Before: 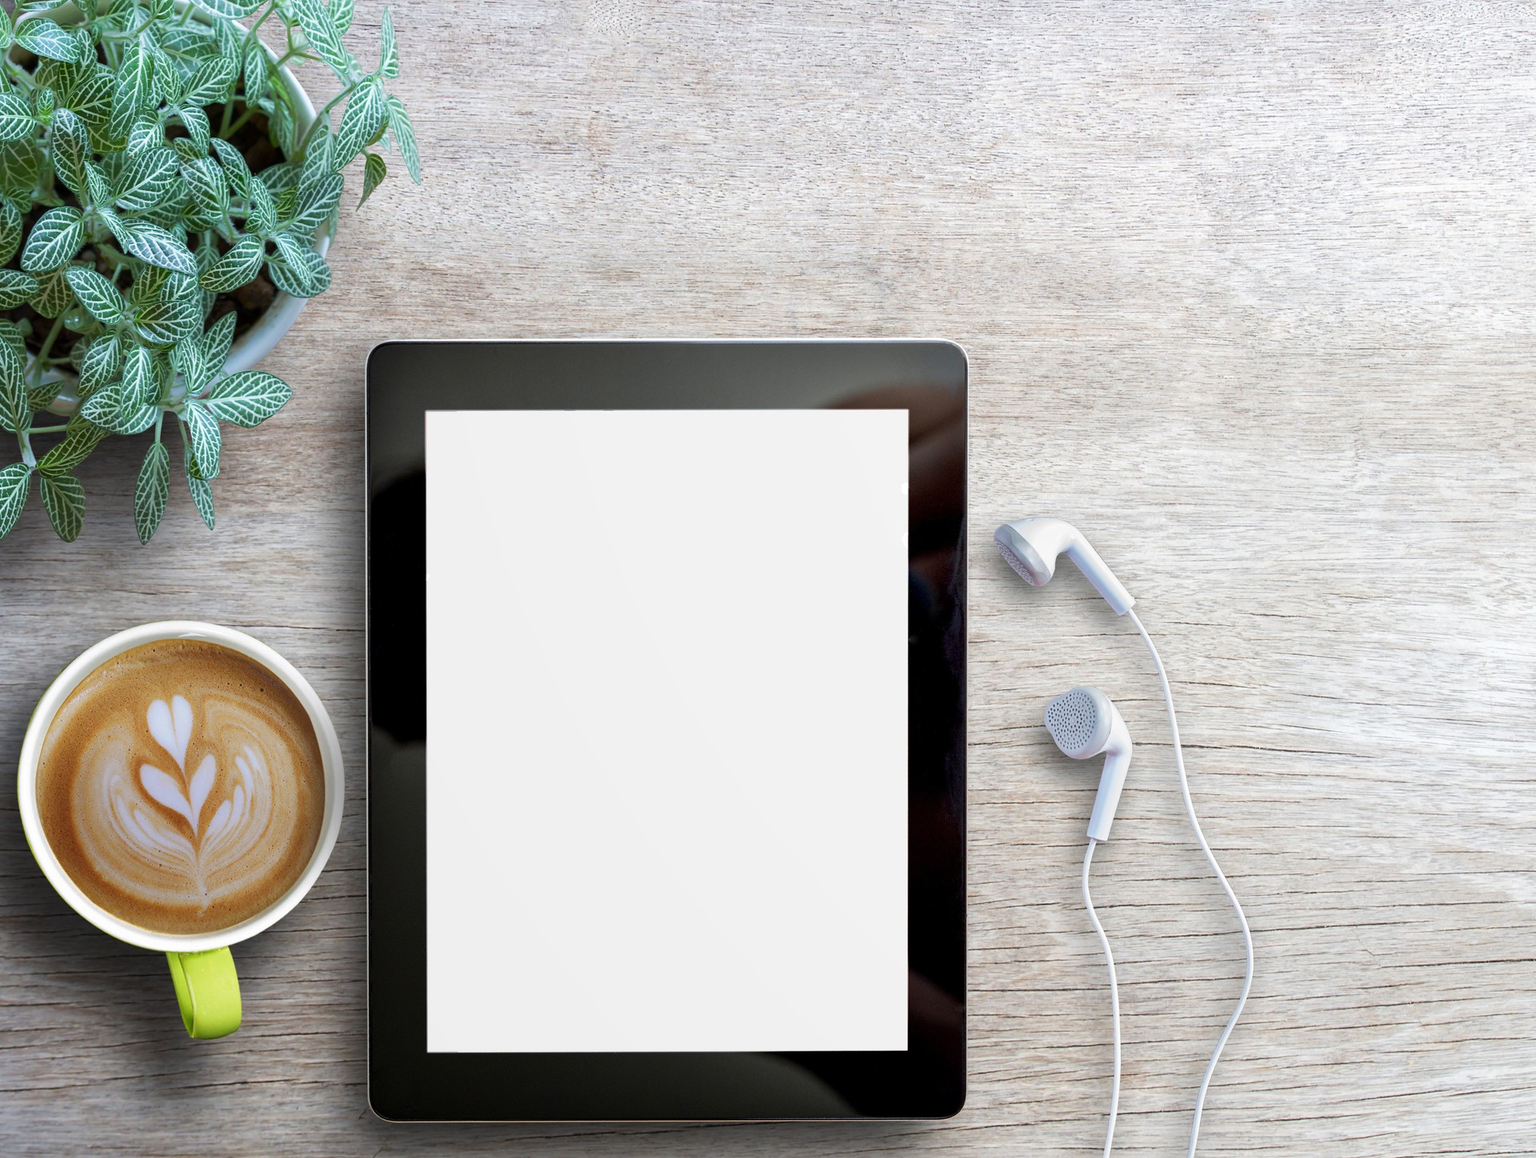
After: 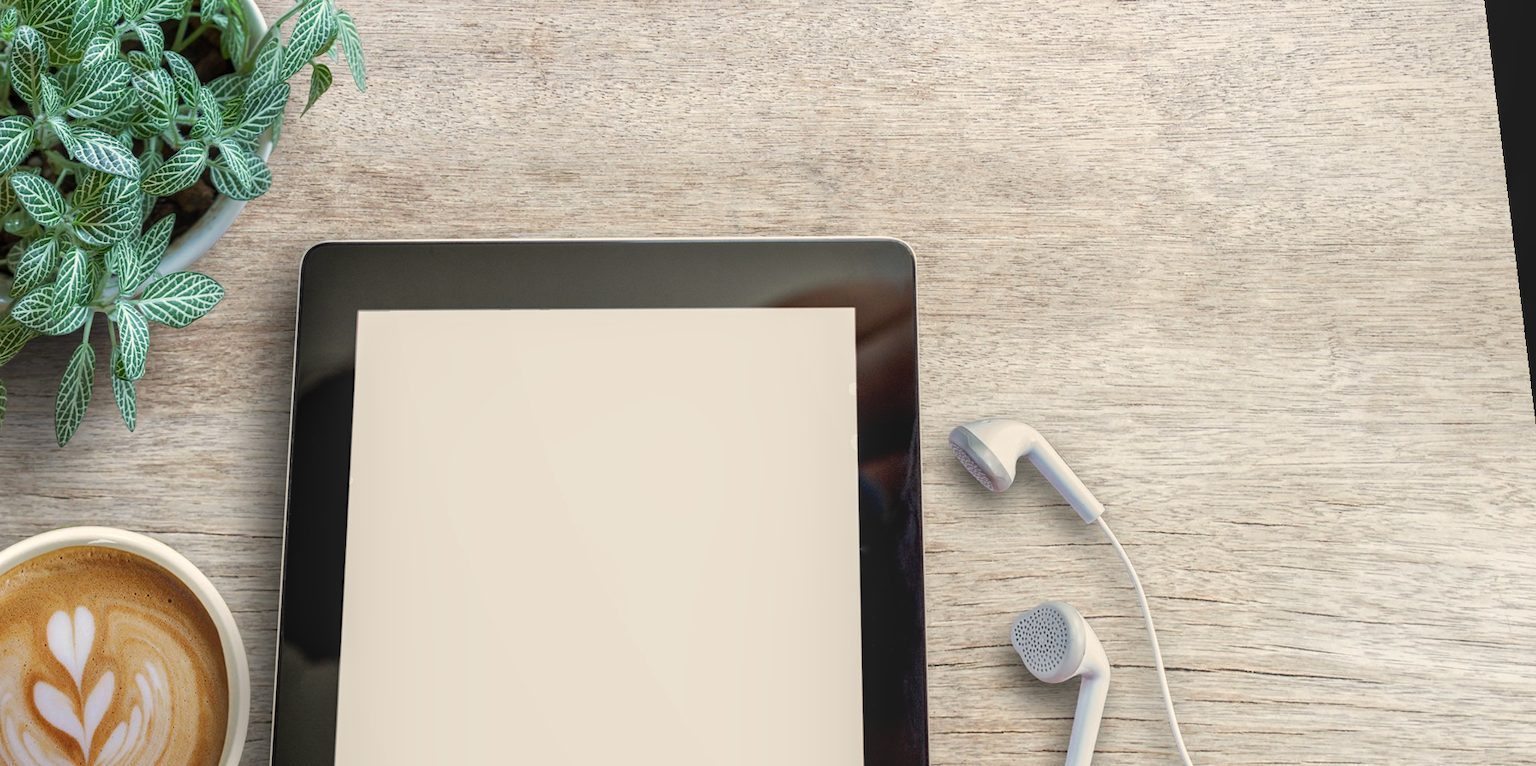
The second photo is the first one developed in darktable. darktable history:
exposure: exposure 0 EV, compensate highlight preservation false
local contrast: detail 130%
crop and rotate: left 9.345%, top 7.22%, right 4.982%, bottom 32.331%
tone equalizer: on, module defaults
white balance: red 1.045, blue 0.932
rotate and perspective: rotation 0.128°, lens shift (vertical) -0.181, lens shift (horizontal) -0.044, shear 0.001, automatic cropping off
contrast brightness saturation: contrast -0.11
